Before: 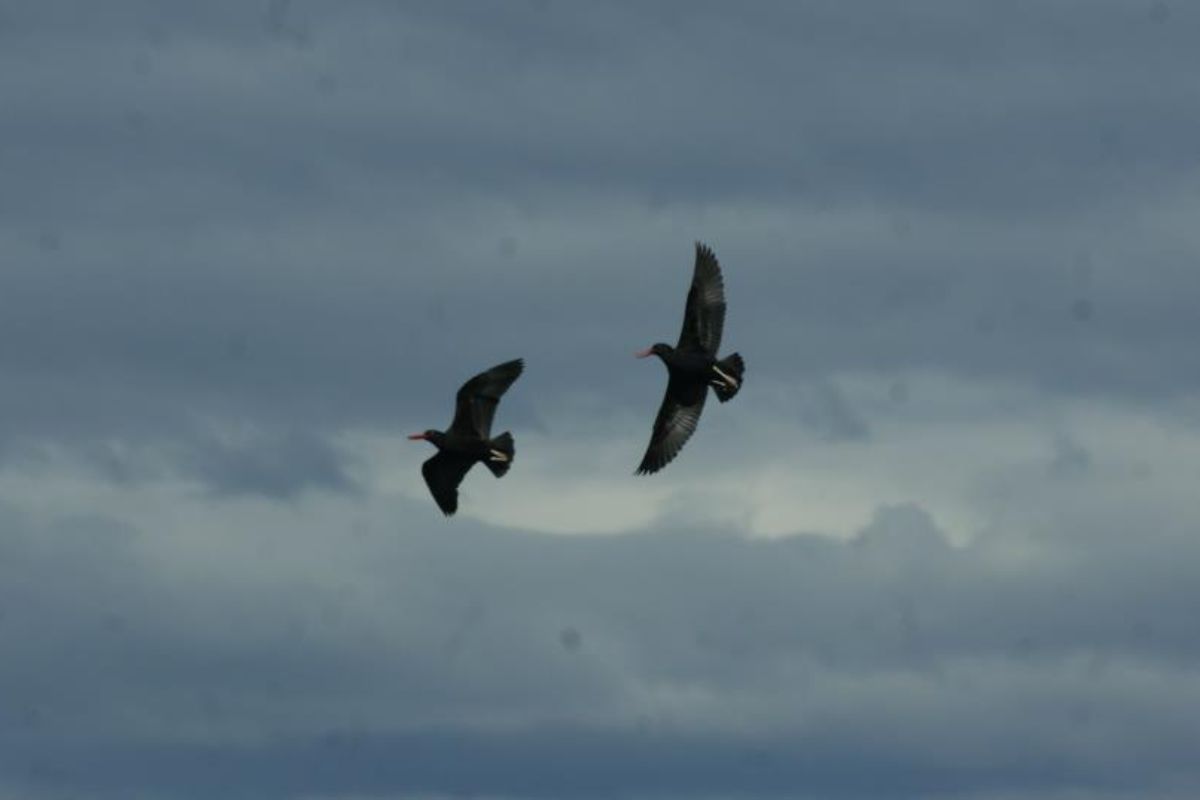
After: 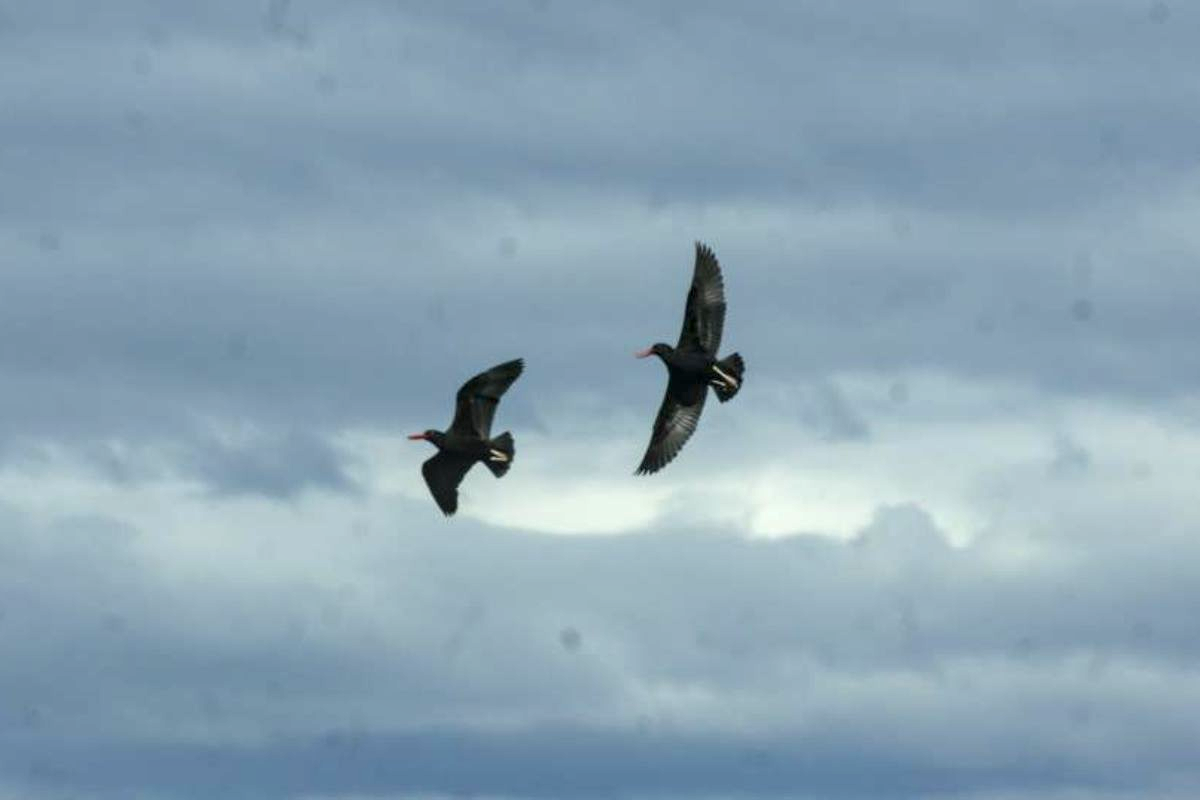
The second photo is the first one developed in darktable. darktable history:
exposure: black level correction 0.001, exposure 1.05 EV, compensate exposure bias true, compensate highlight preservation false
local contrast: on, module defaults
